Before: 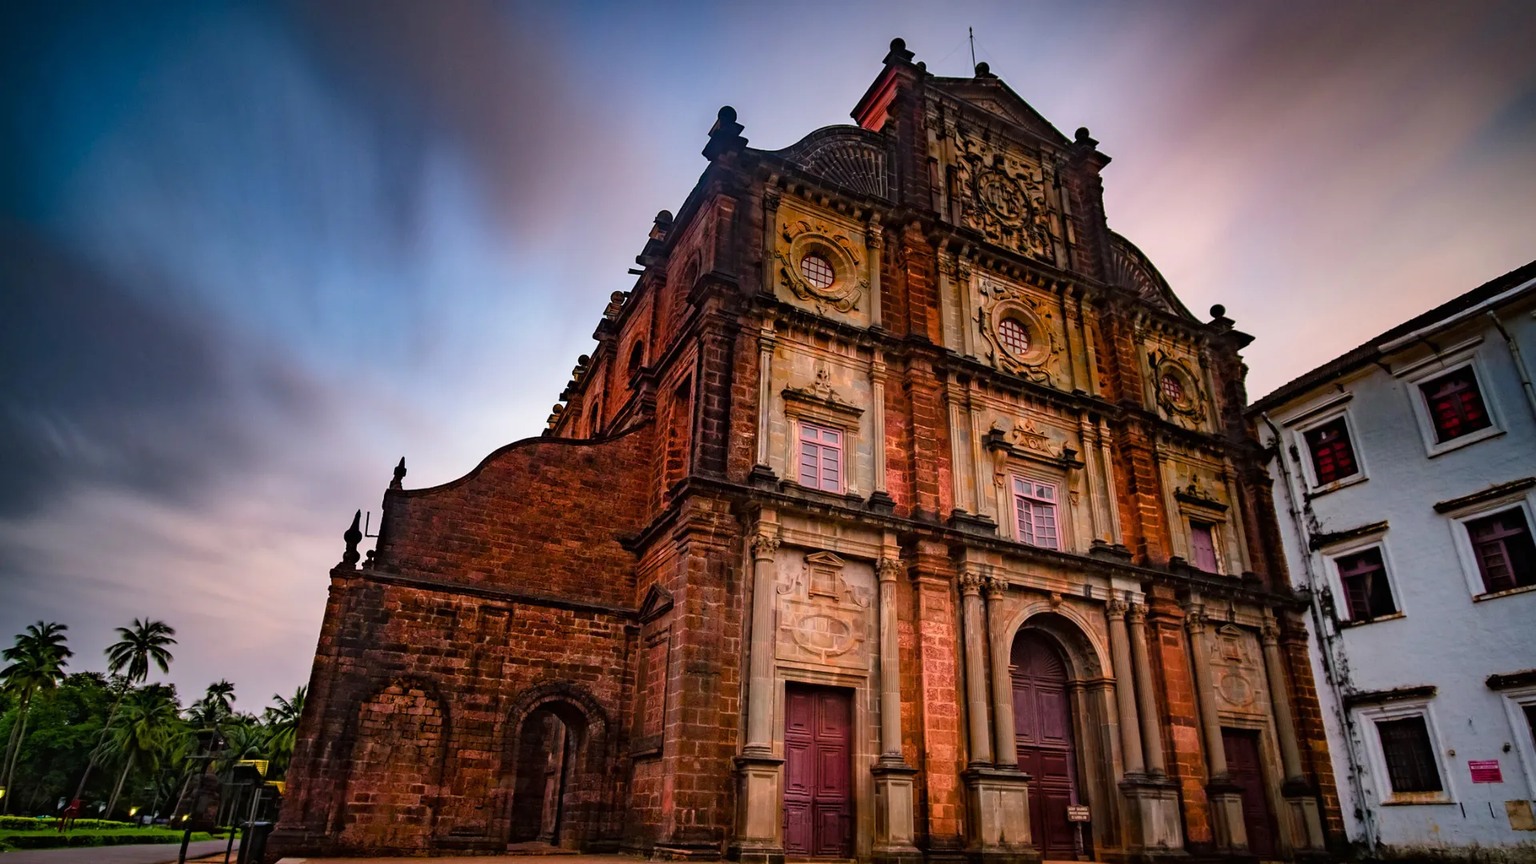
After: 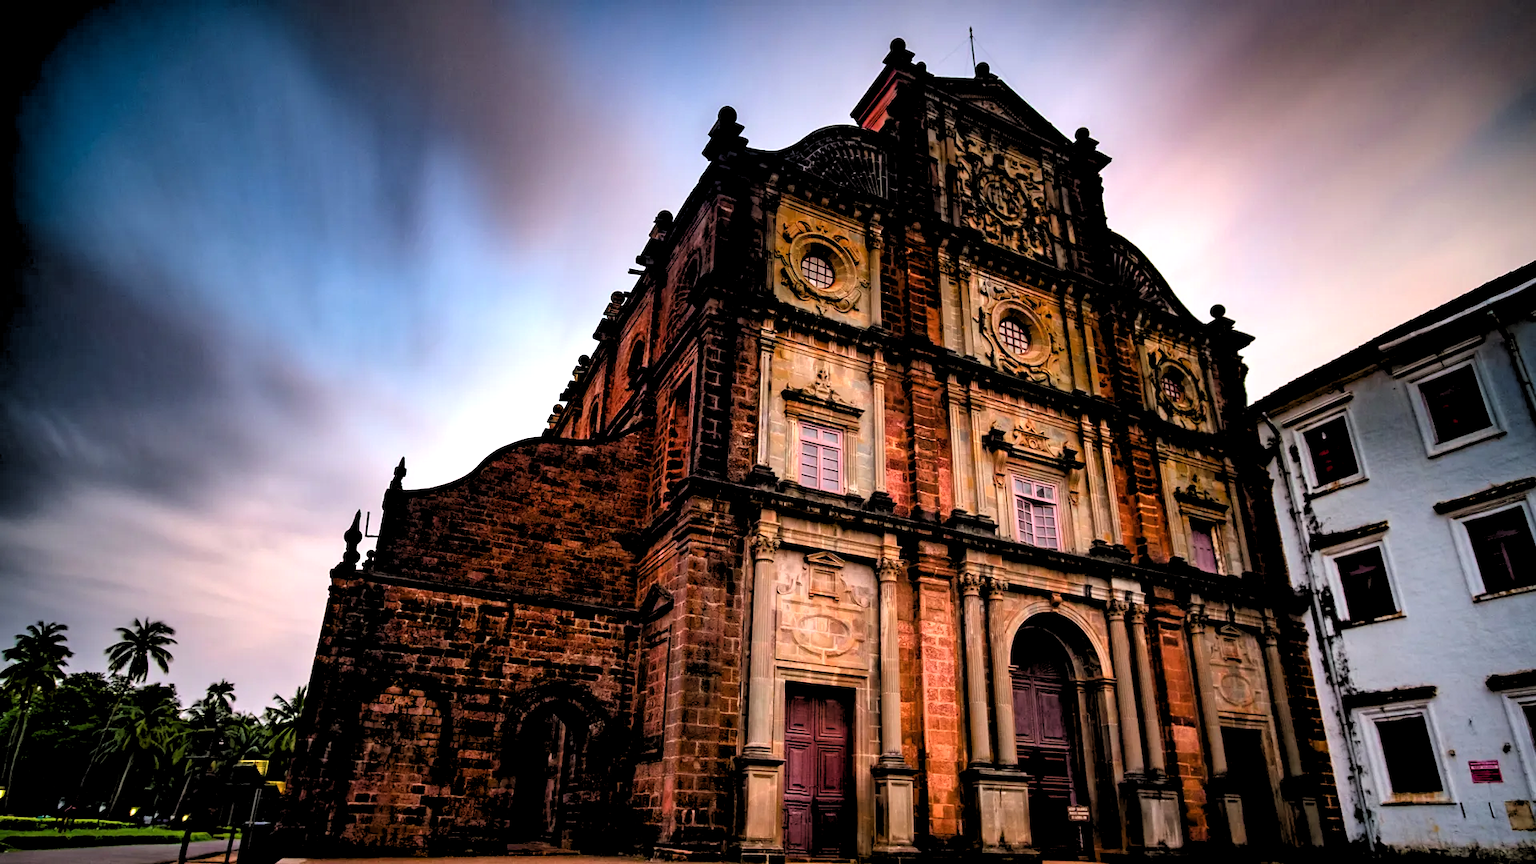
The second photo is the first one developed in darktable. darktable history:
exposure: black level correction 0, exposure 0.5 EV, compensate exposure bias true, compensate highlight preservation false
rgb levels: levels [[0.034, 0.472, 0.904], [0, 0.5, 1], [0, 0.5, 1]]
